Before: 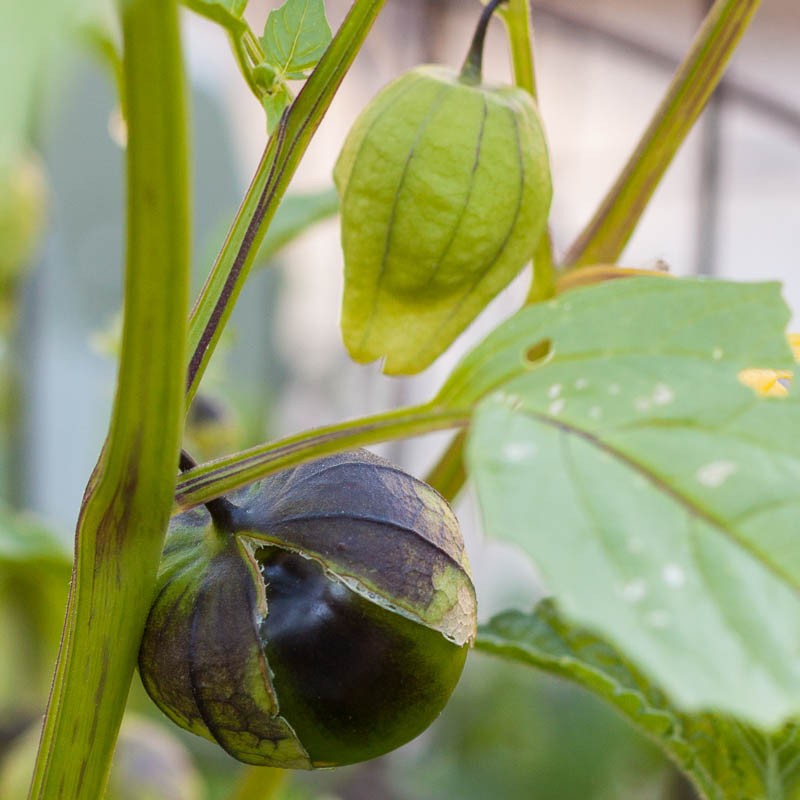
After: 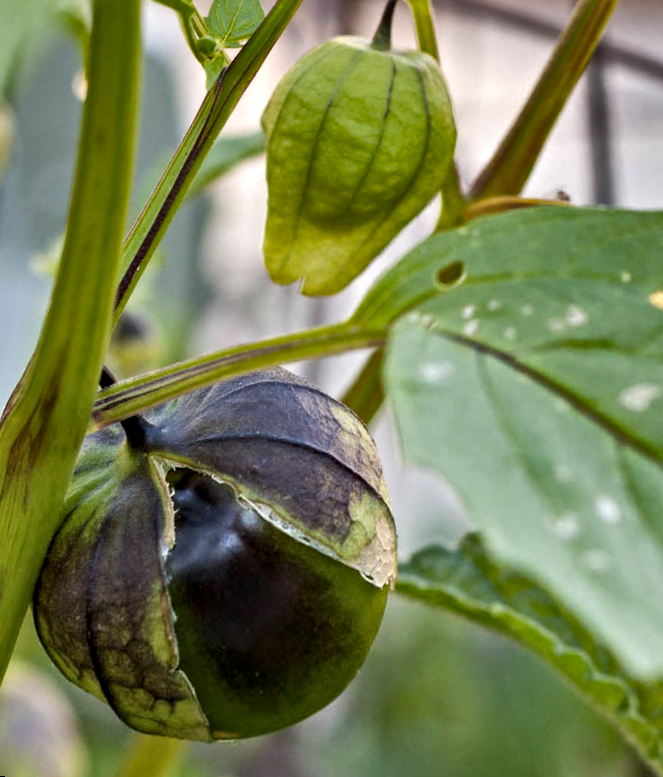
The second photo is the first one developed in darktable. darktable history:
rotate and perspective: rotation 0.72°, lens shift (vertical) -0.352, lens shift (horizontal) -0.051, crop left 0.152, crop right 0.859, crop top 0.019, crop bottom 0.964
contrast equalizer: y [[0.511, 0.558, 0.631, 0.632, 0.559, 0.512], [0.5 ×6], [0.507, 0.559, 0.627, 0.644, 0.647, 0.647], [0 ×6], [0 ×6]]
shadows and highlights: shadows 24.5, highlights -78.15, soften with gaussian
